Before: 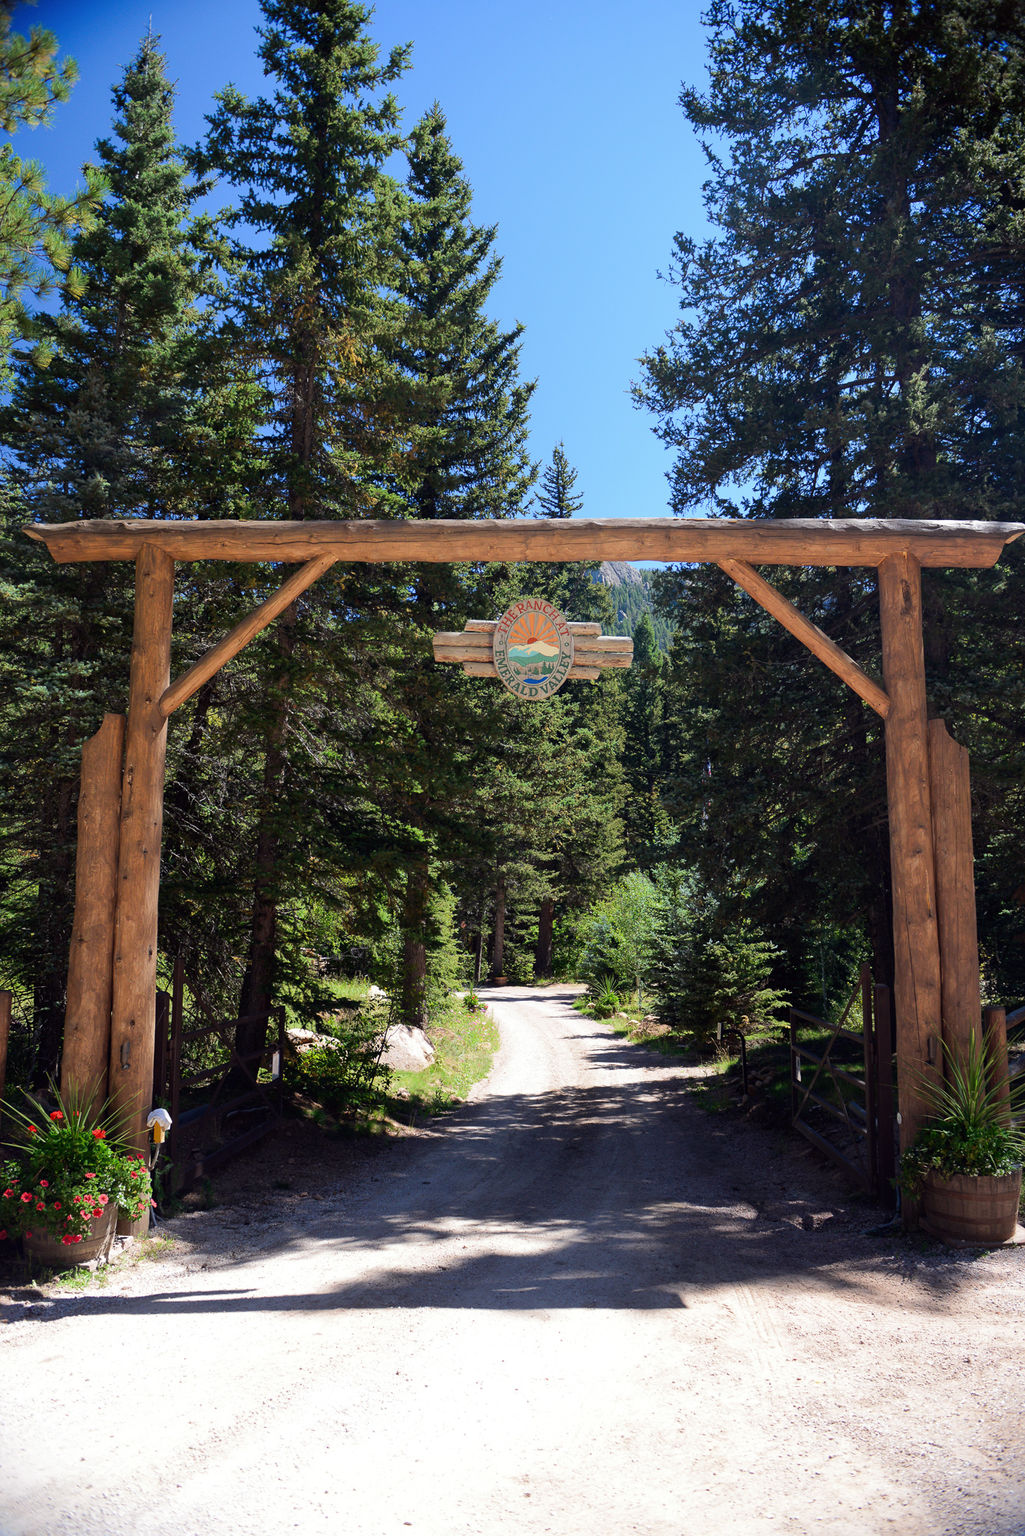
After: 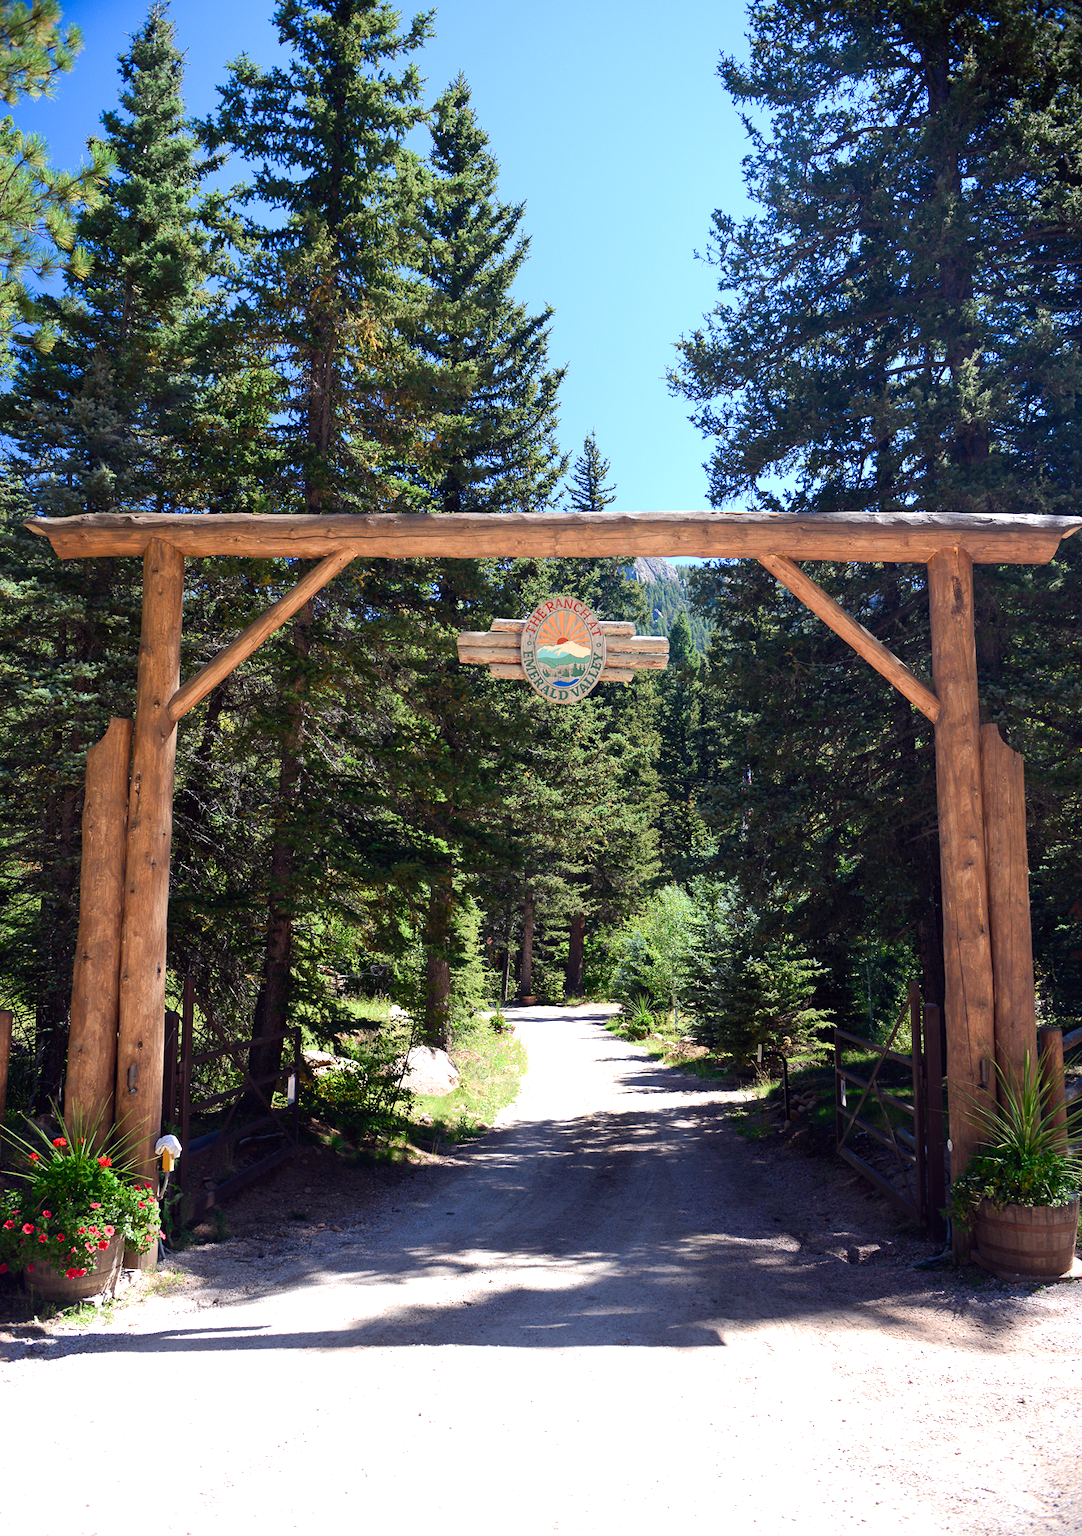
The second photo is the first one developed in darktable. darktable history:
crop and rotate: top 2.232%, bottom 3.039%
exposure: exposure 0.527 EV, compensate highlight preservation false
color balance rgb: power › chroma 0.474%, power › hue 260.58°, perceptual saturation grading › global saturation 0.564%, perceptual saturation grading › highlights -14.72%, perceptual saturation grading › shadows 25.895%
